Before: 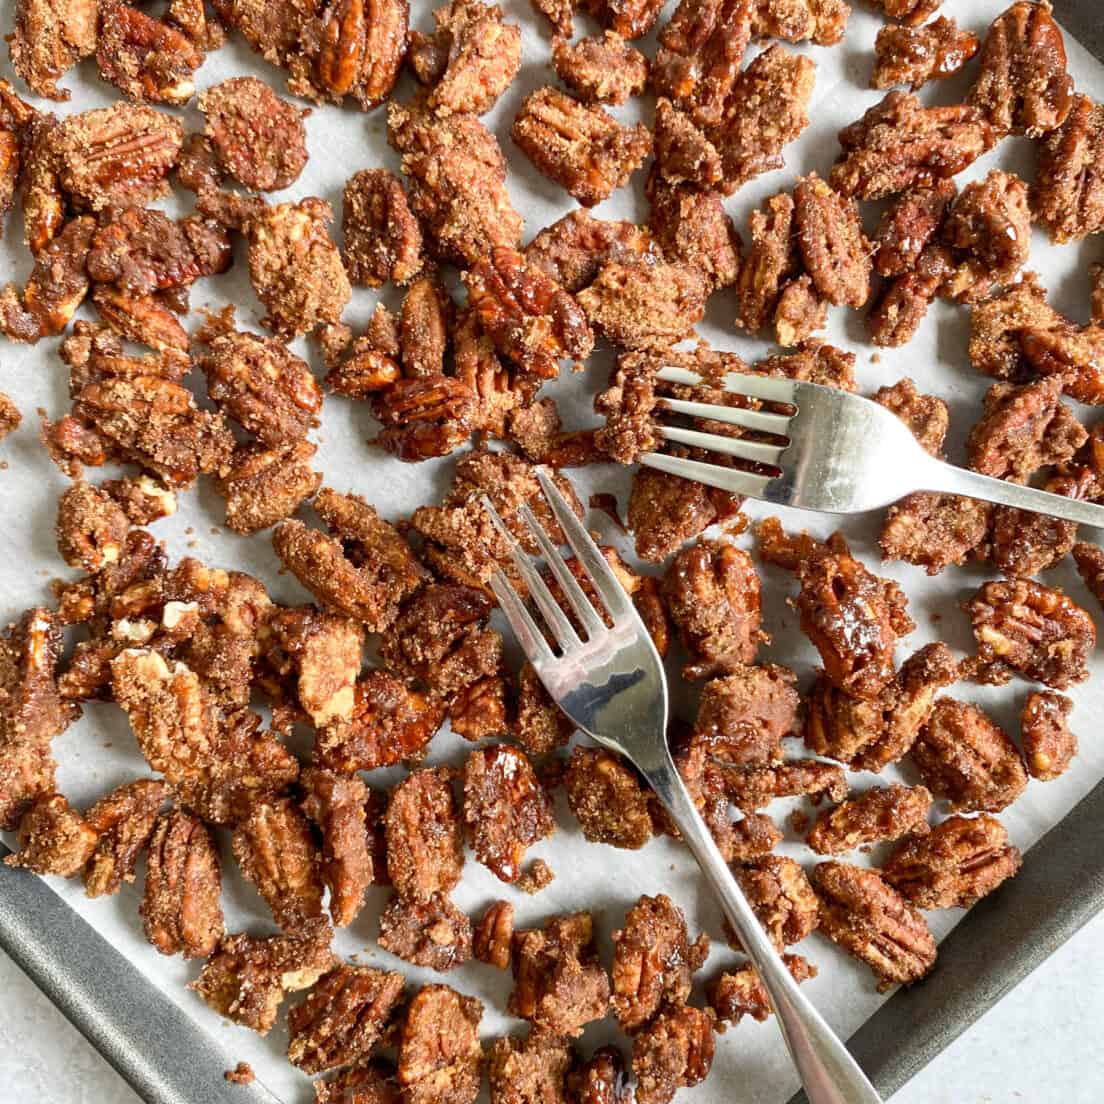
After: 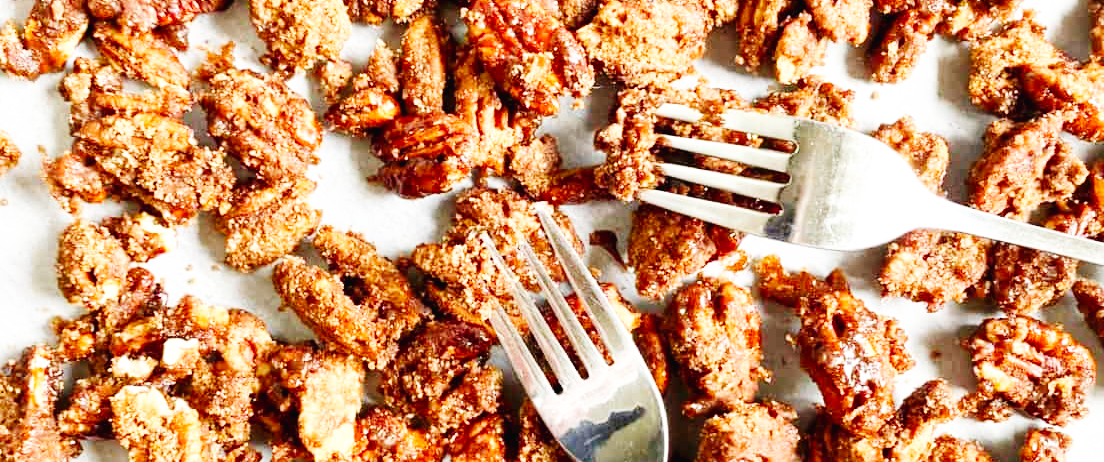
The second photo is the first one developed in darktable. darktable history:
crop and rotate: top 23.84%, bottom 34.294%
base curve: curves: ch0 [(0, 0.003) (0.001, 0.002) (0.006, 0.004) (0.02, 0.022) (0.048, 0.086) (0.094, 0.234) (0.162, 0.431) (0.258, 0.629) (0.385, 0.8) (0.548, 0.918) (0.751, 0.988) (1, 1)], preserve colors none
